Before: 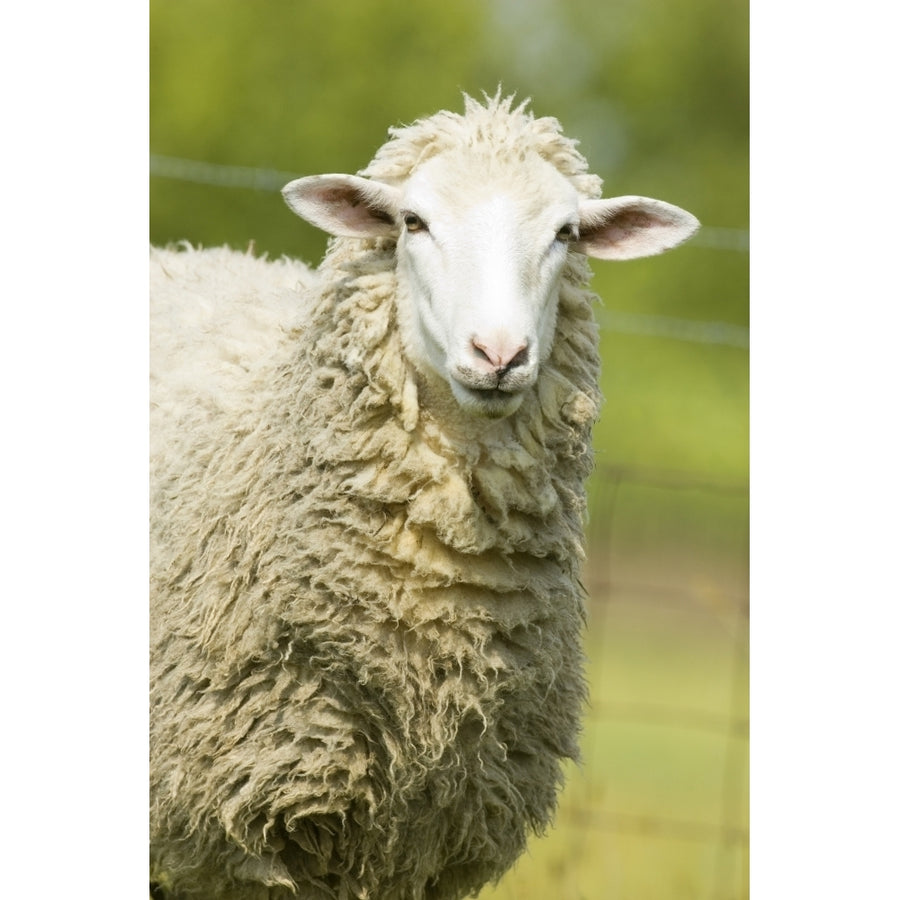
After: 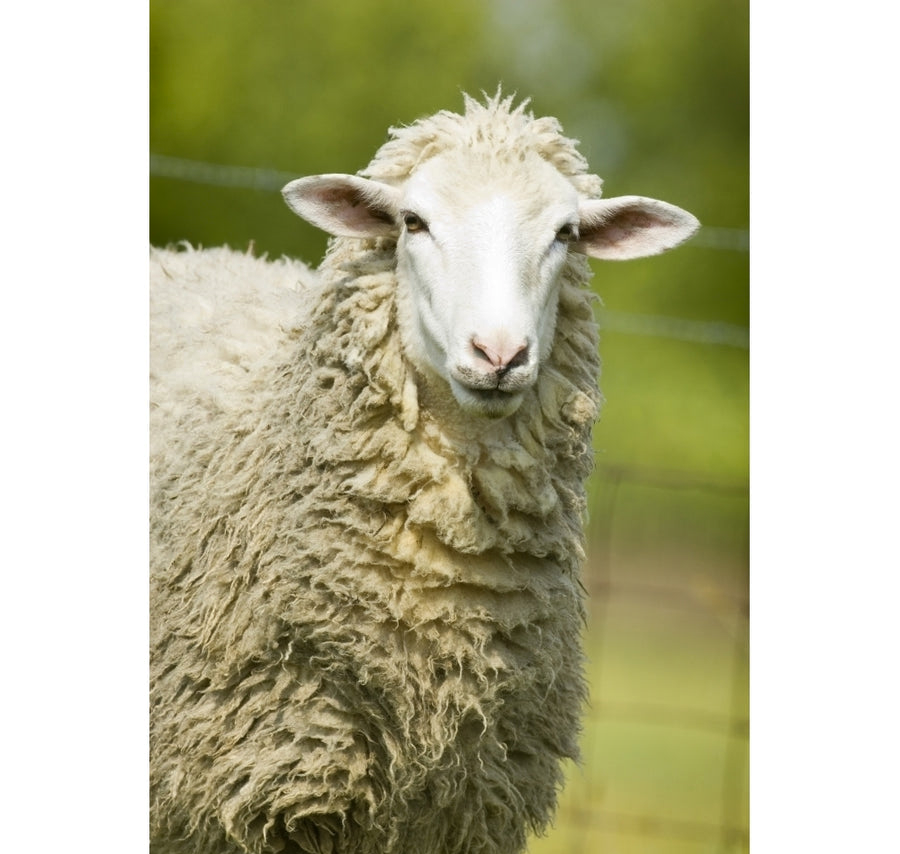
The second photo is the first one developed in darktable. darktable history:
shadows and highlights: shadows 32.83, highlights -47.7, soften with gaussian
crop and rotate: top 0%, bottom 5.097%
